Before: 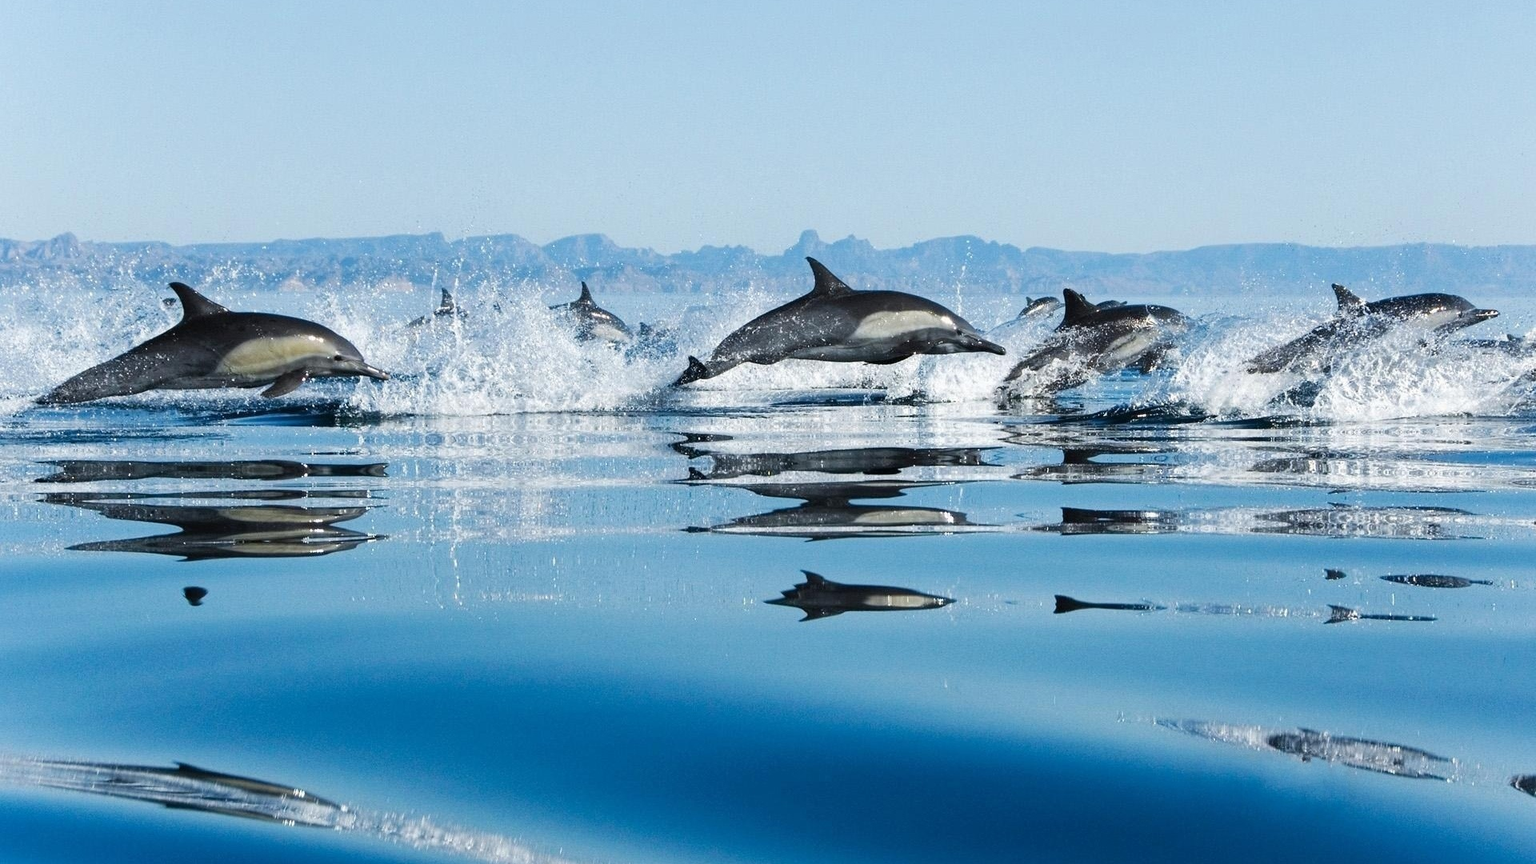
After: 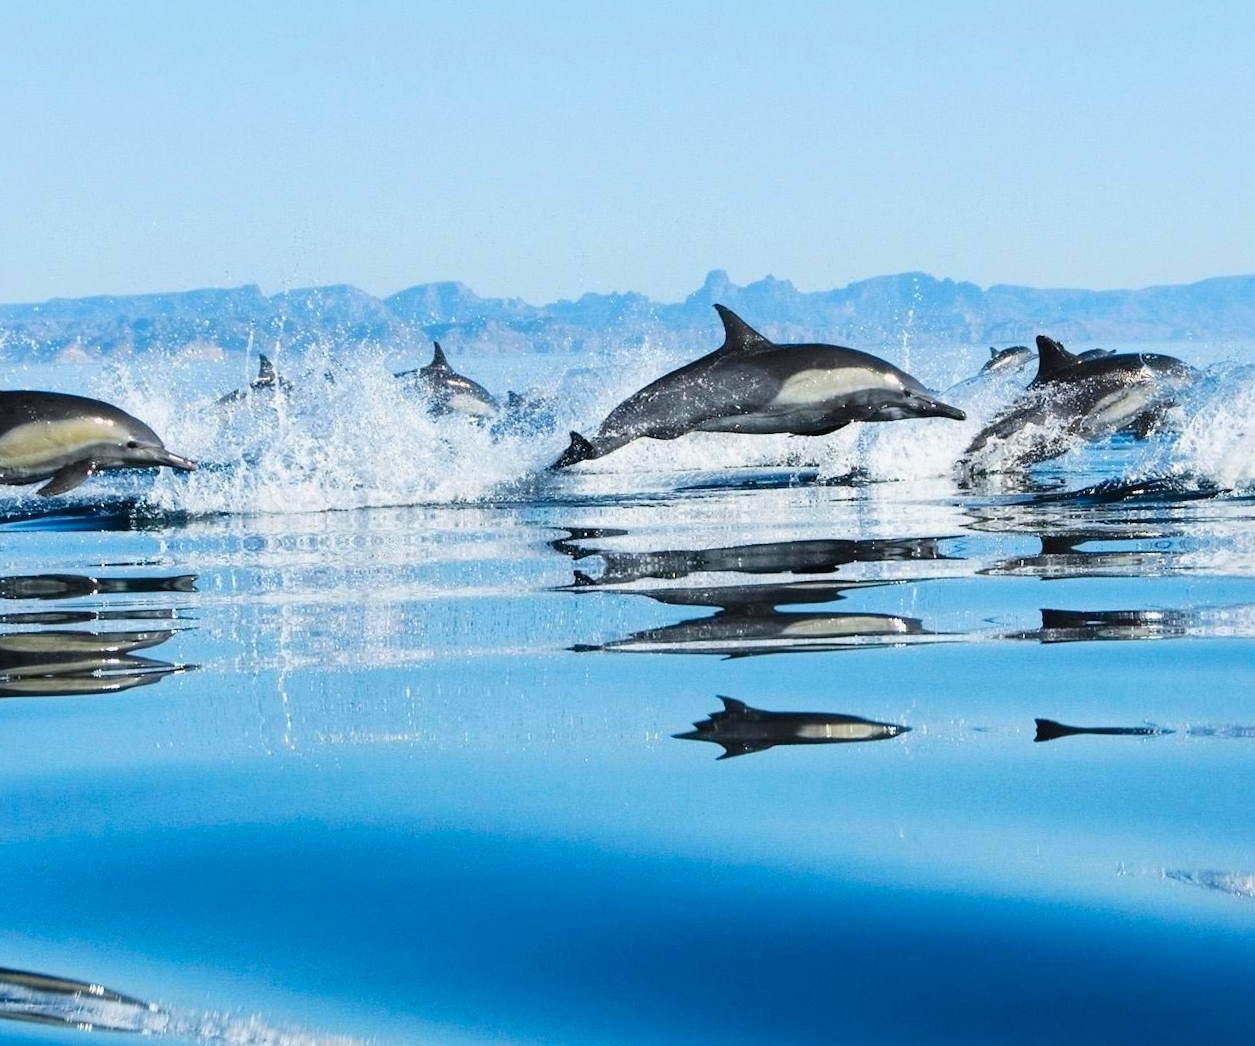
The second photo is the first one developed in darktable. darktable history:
rotate and perspective: rotation -1.42°, crop left 0.016, crop right 0.984, crop top 0.035, crop bottom 0.965
crop and rotate: left 14.436%, right 18.898%
contrast brightness saturation: contrast 0.2, brightness 0.16, saturation 0.22
shadows and highlights: shadows -20, white point adjustment -2, highlights -35
